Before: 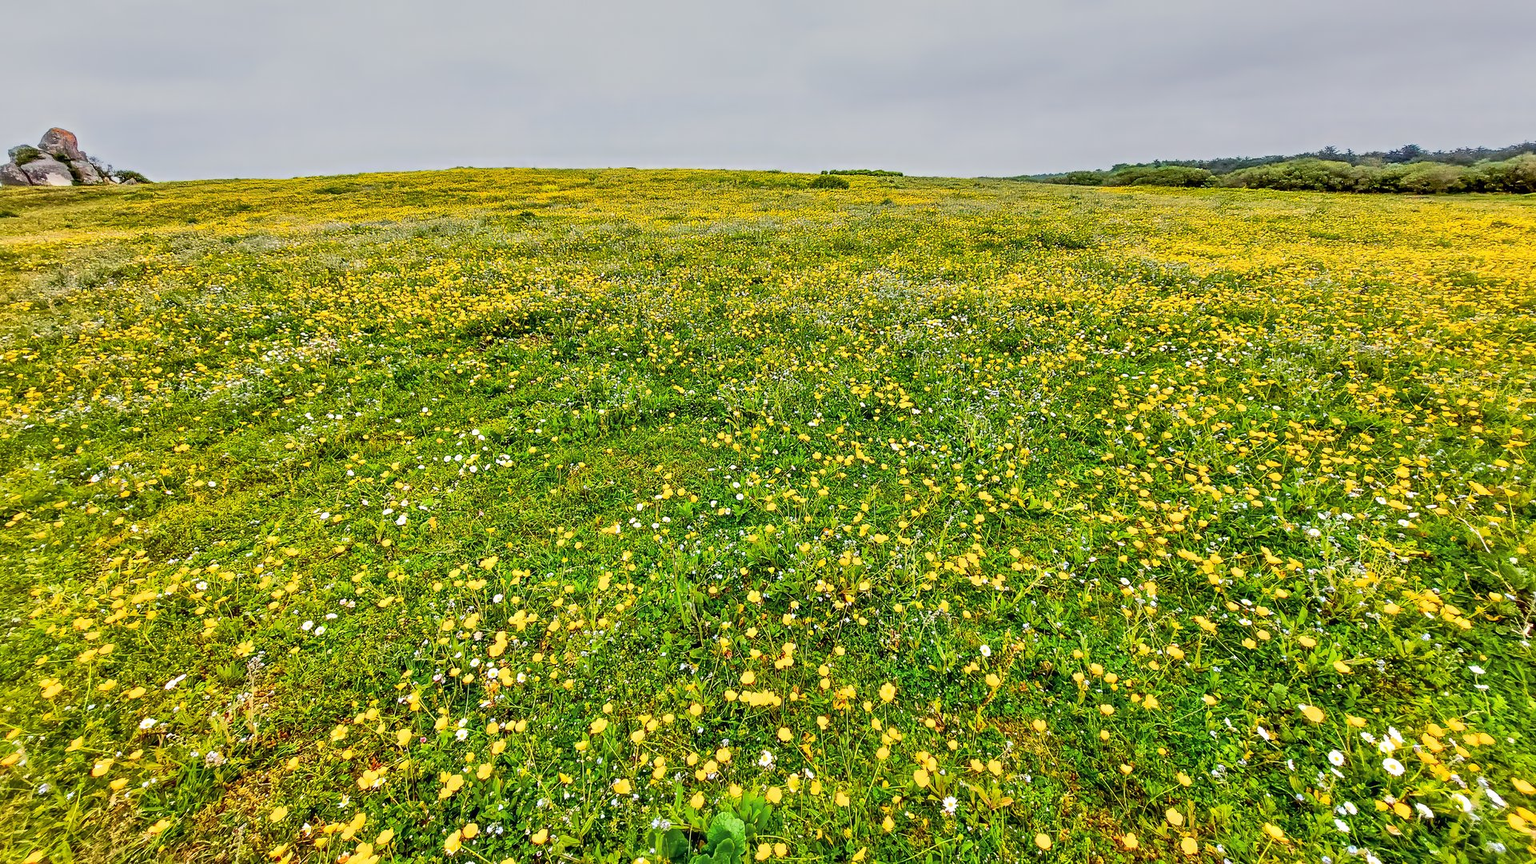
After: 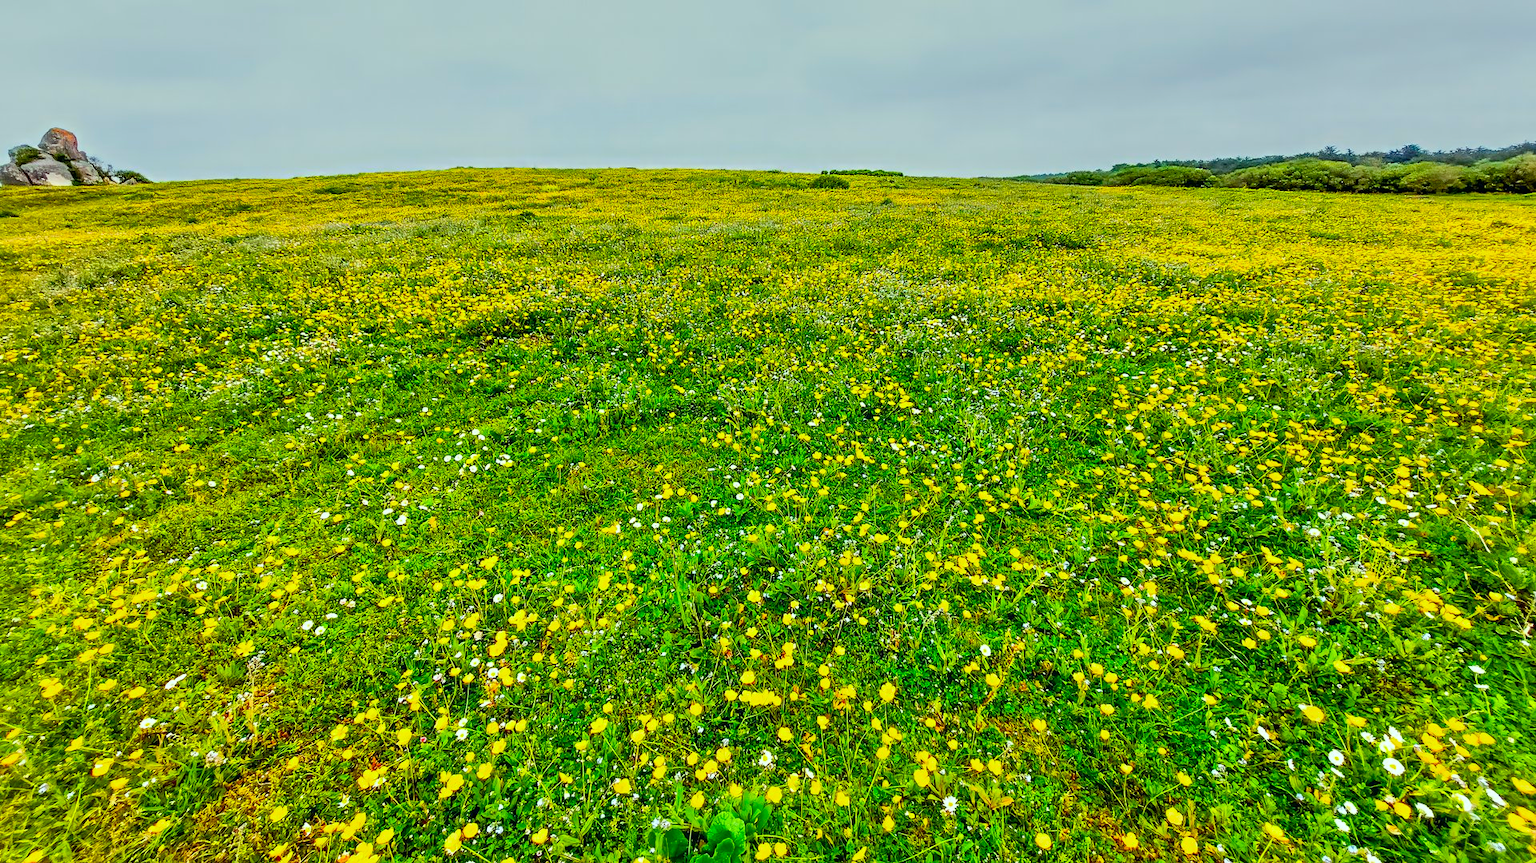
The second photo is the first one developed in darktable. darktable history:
exposure: exposure 0.014 EV, compensate highlight preservation false
color correction: highlights a* -7.33, highlights b* 1.26, shadows a* -3.55, saturation 1.4
